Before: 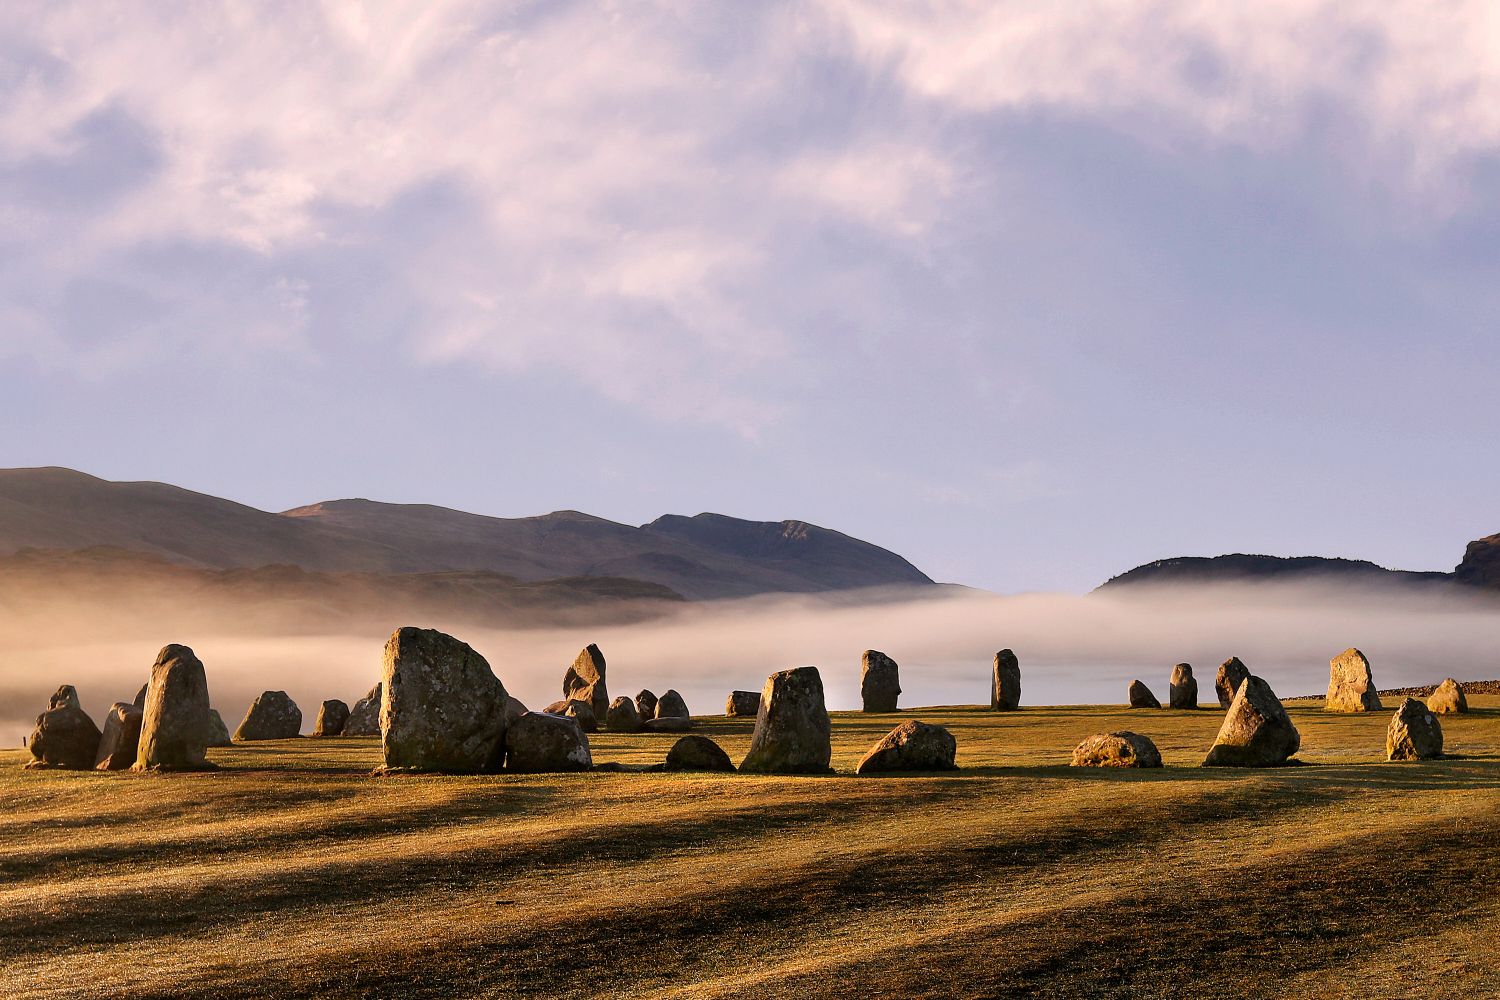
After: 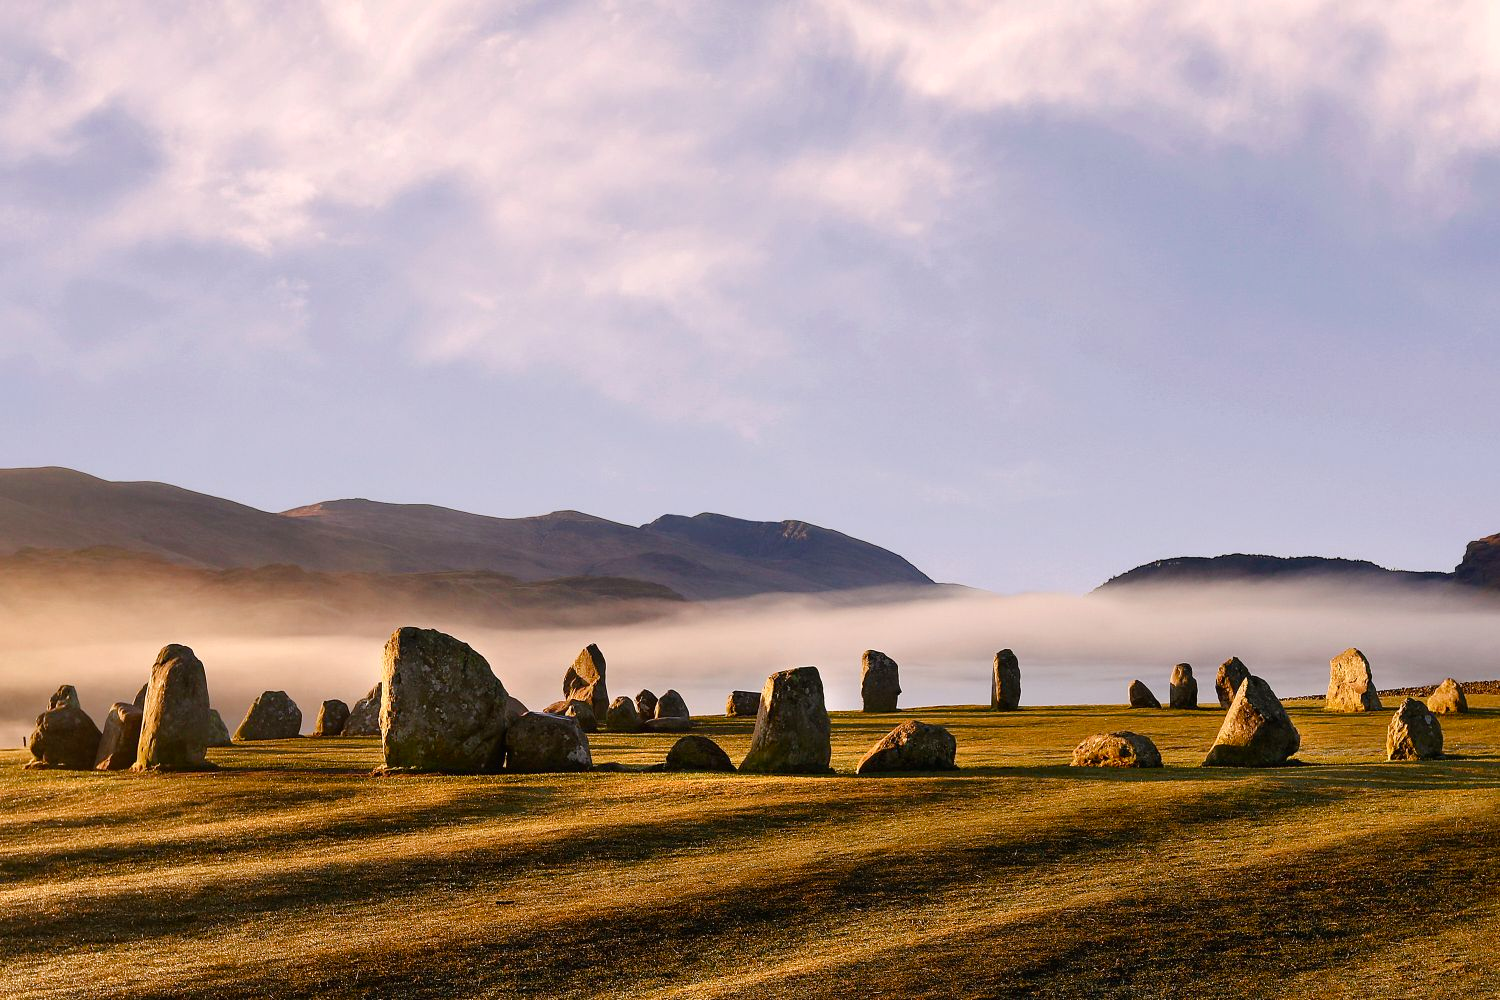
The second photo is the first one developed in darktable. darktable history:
color balance rgb: perceptual saturation grading › global saturation 20%, perceptual saturation grading › highlights -25%, perceptual saturation grading › shadows 25%
exposure: black level correction -0.001, exposure 0.08 EV, compensate highlight preservation false
